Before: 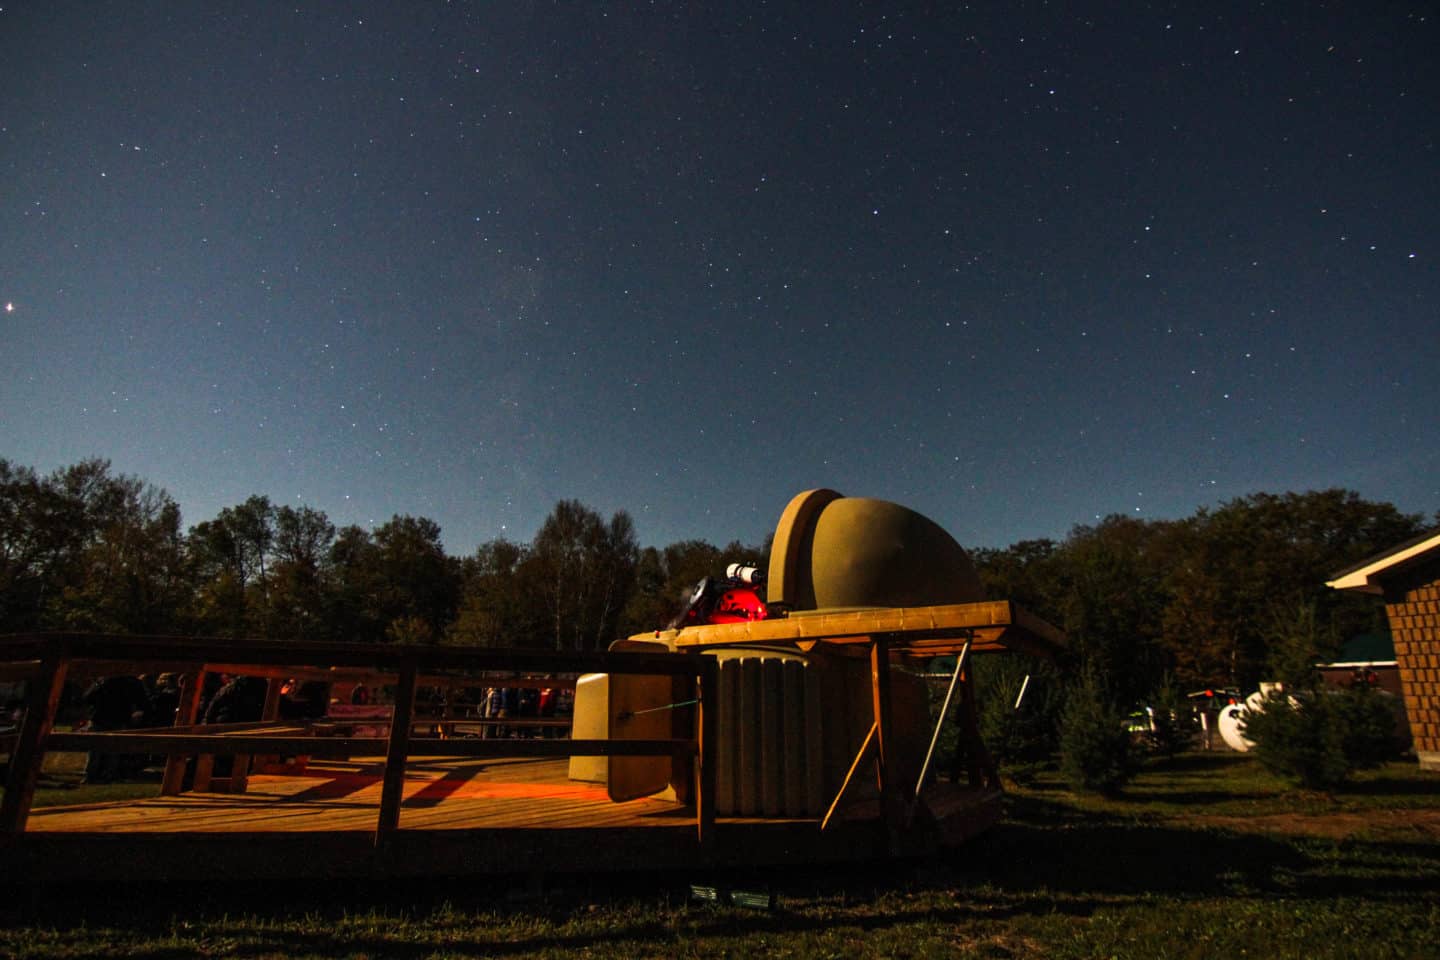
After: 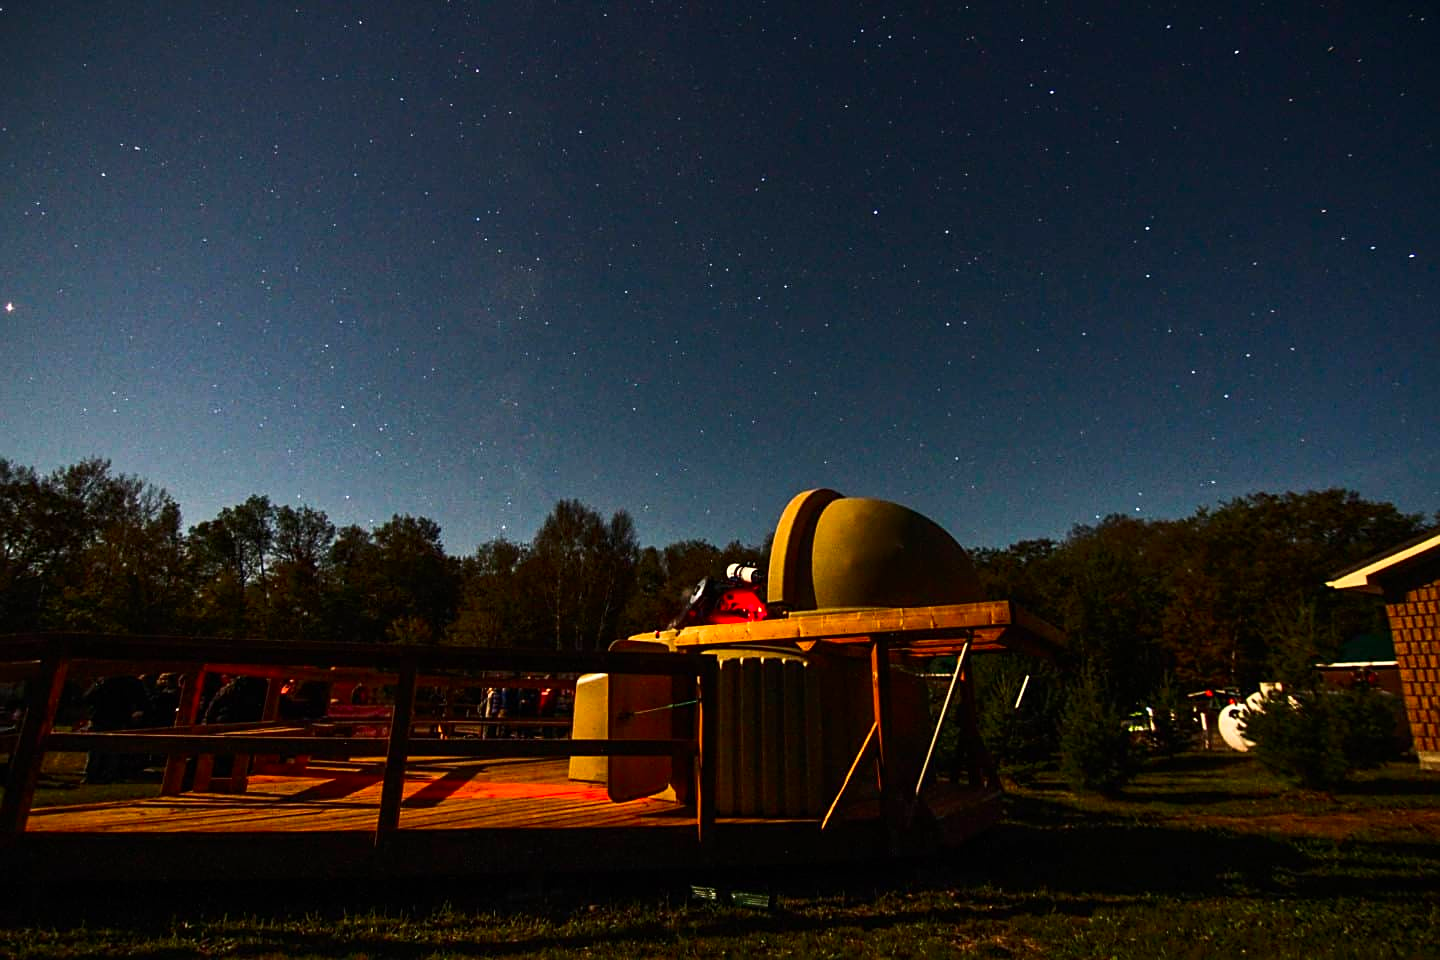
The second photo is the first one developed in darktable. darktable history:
contrast brightness saturation: contrast 0.181, saturation 0.3
sharpen: on, module defaults
tone equalizer: edges refinement/feathering 500, mask exposure compensation -1.57 EV, preserve details no
